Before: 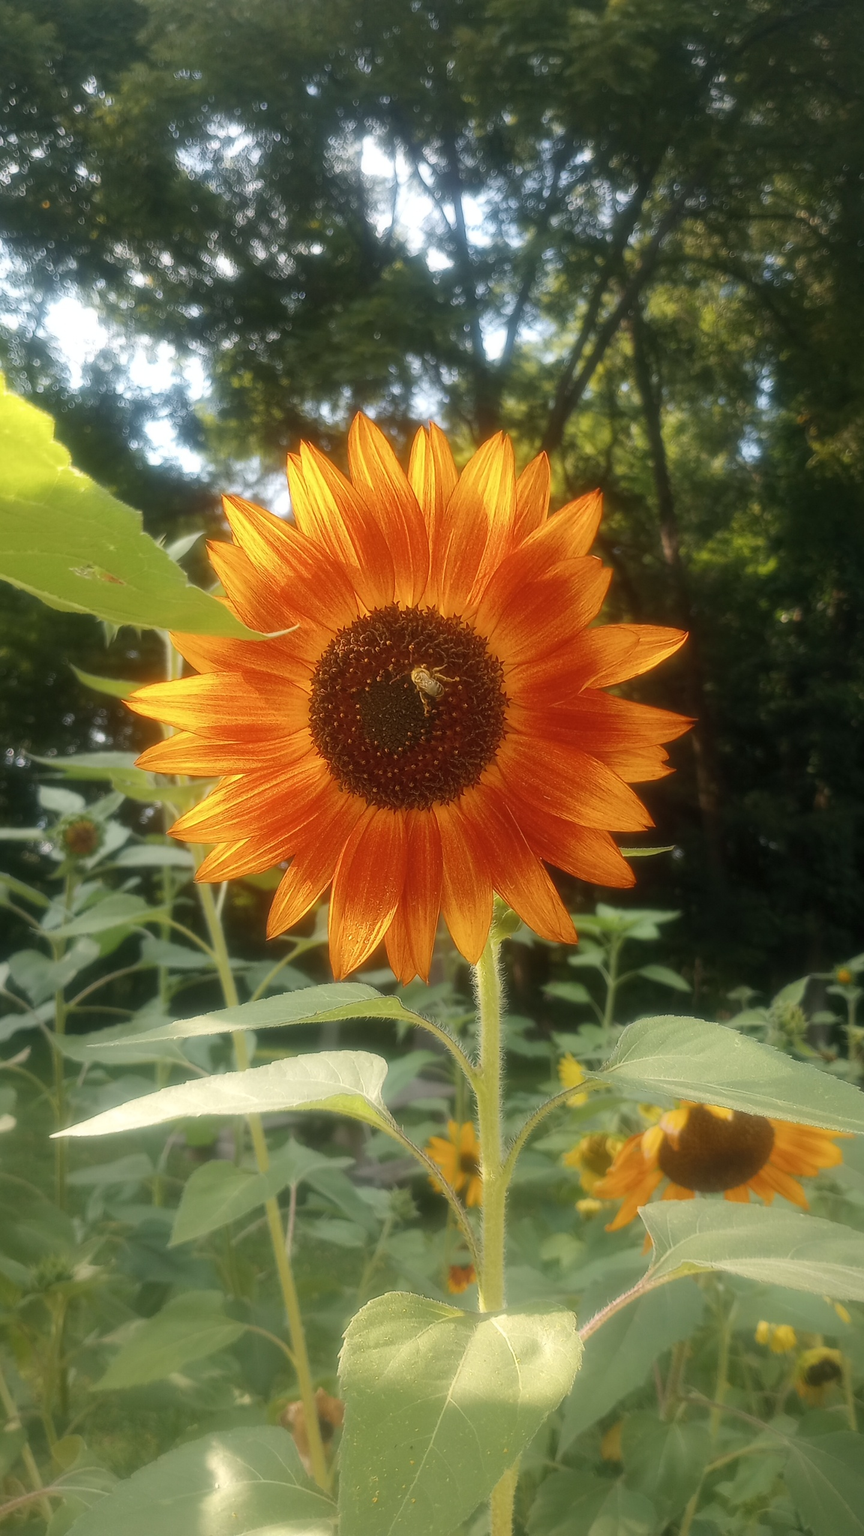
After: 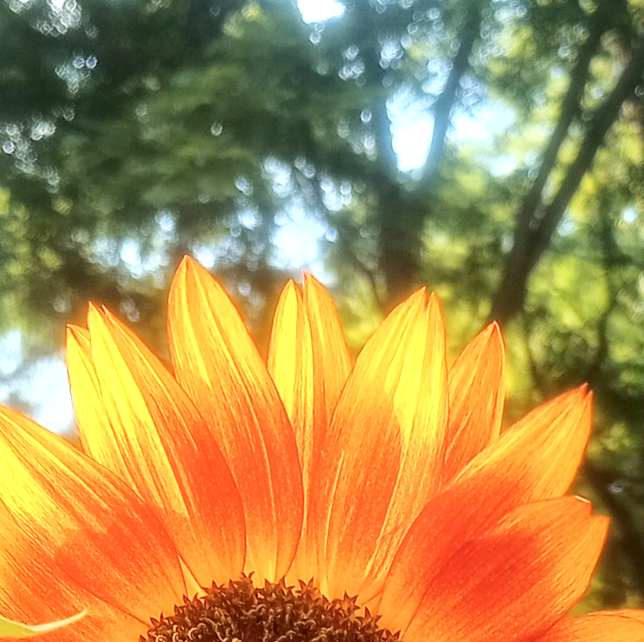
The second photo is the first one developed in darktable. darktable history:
crop: left 28.64%, top 16.832%, right 26.637%, bottom 58.055%
base curve: curves: ch0 [(0, 0) (0.025, 0.046) (0.112, 0.277) (0.467, 0.74) (0.814, 0.929) (1, 0.942)]
local contrast: detail 142%
exposure: compensate highlight preservation false
color calibration: output R [1.003, 0.027, -0.041, 0], output G [-0.018, 1.043, -0.038, 0], output B [0.071, -0.086, 1.017, 0], illuminant as shot in camera, x 0.359, y 0.362, temperature 4570.54 K
